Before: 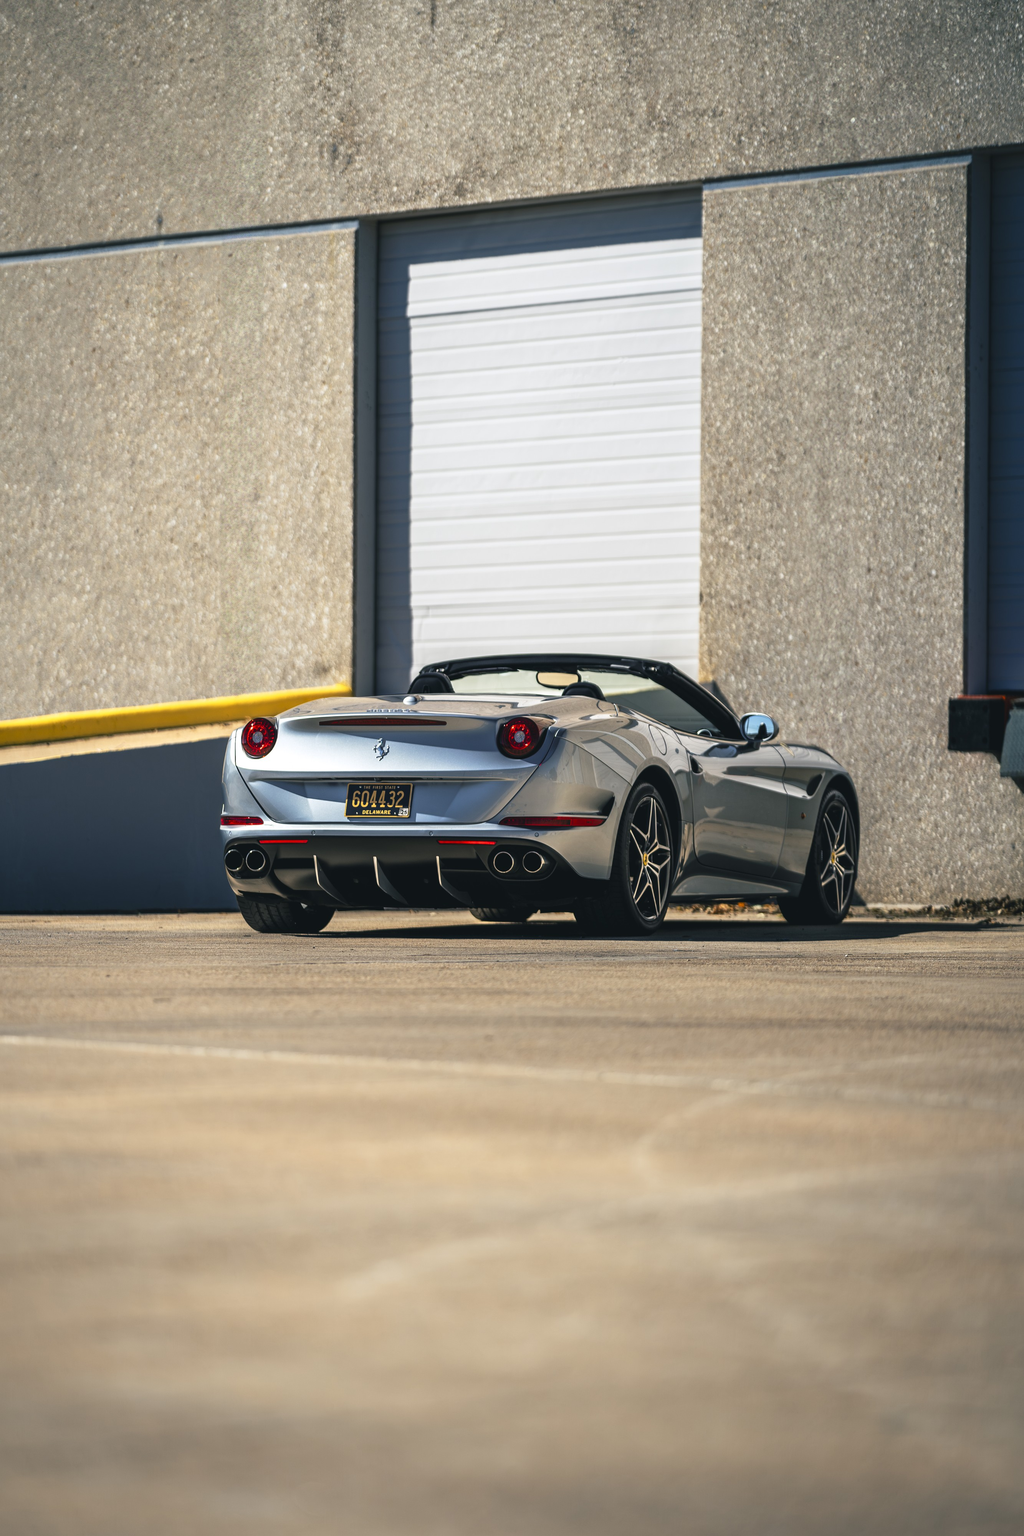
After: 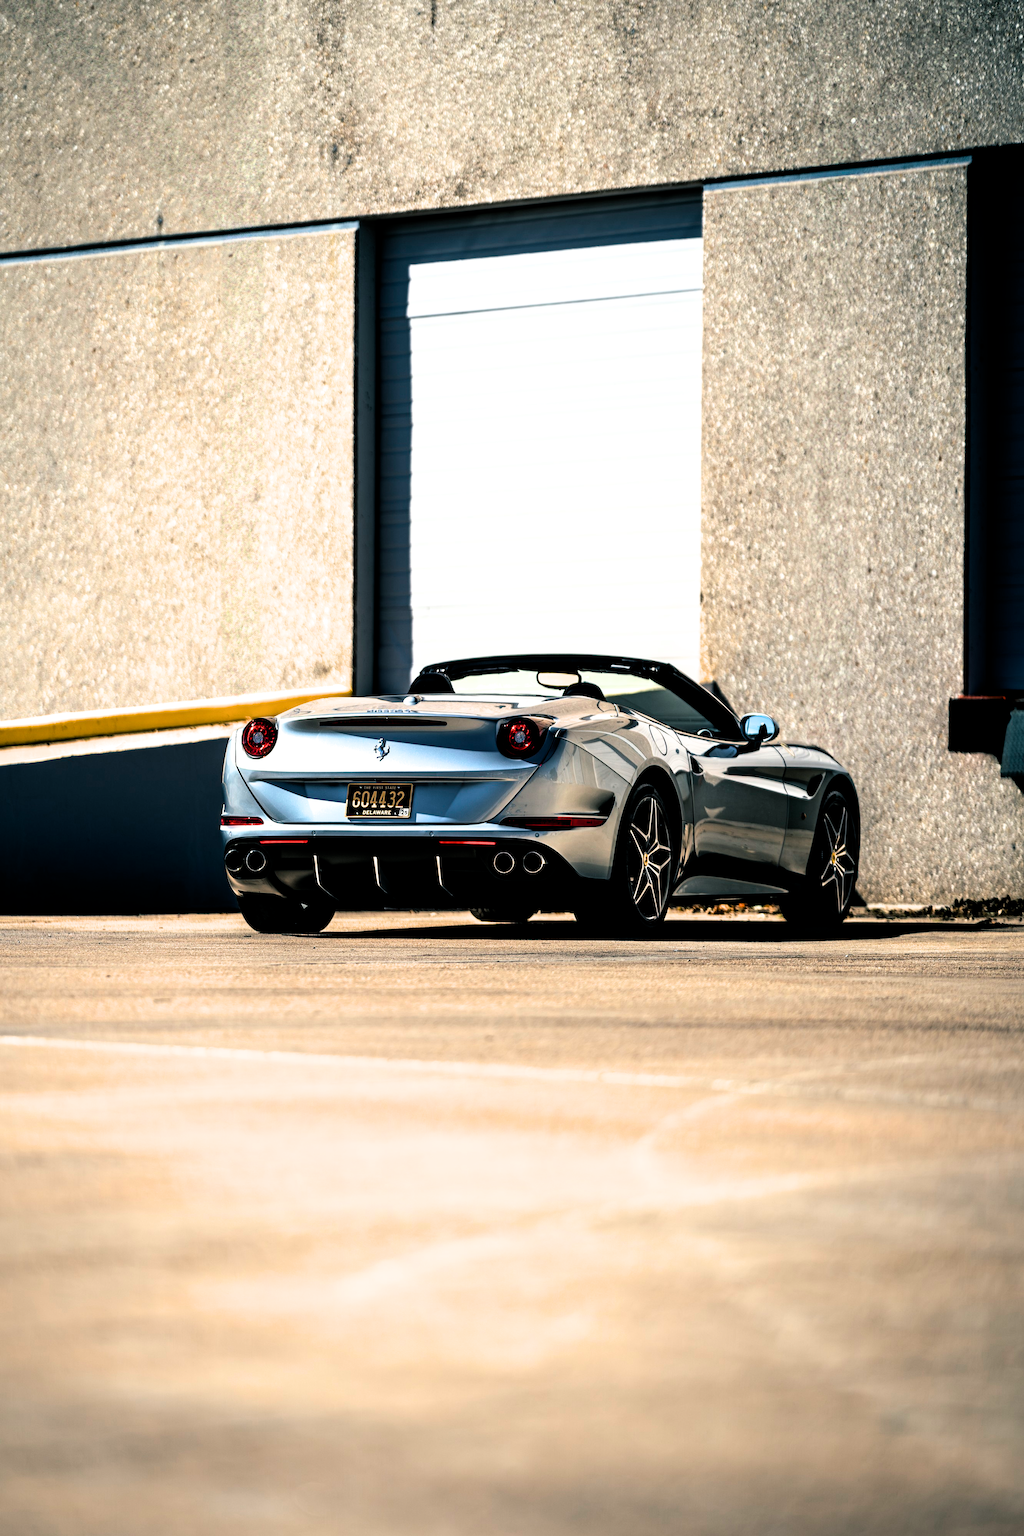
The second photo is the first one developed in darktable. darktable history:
filmic rgb: black relative exposure -8.72 EV, white relative exposure 2.73 EV, target black luminance 0%, hardness 6.26, latitude 76.64%, contrast 1.328, shadows ↔ highlights balance -0.331%
exposure: black level correction 0.01, exposure 0.007 EV
color balance rgb: shadows lift › chroma 2.059%, shadows lift › hue 220.29°, perceptual saturation grading › global saturation -0.113%, perceptual brilliance grading › highlights 6.863%, perceptual brilliance grading › mid-tones 17.506%, perceptual brilliance grading › shadows -5.437%, global vibrance 25.029%, contrast 19.52%
